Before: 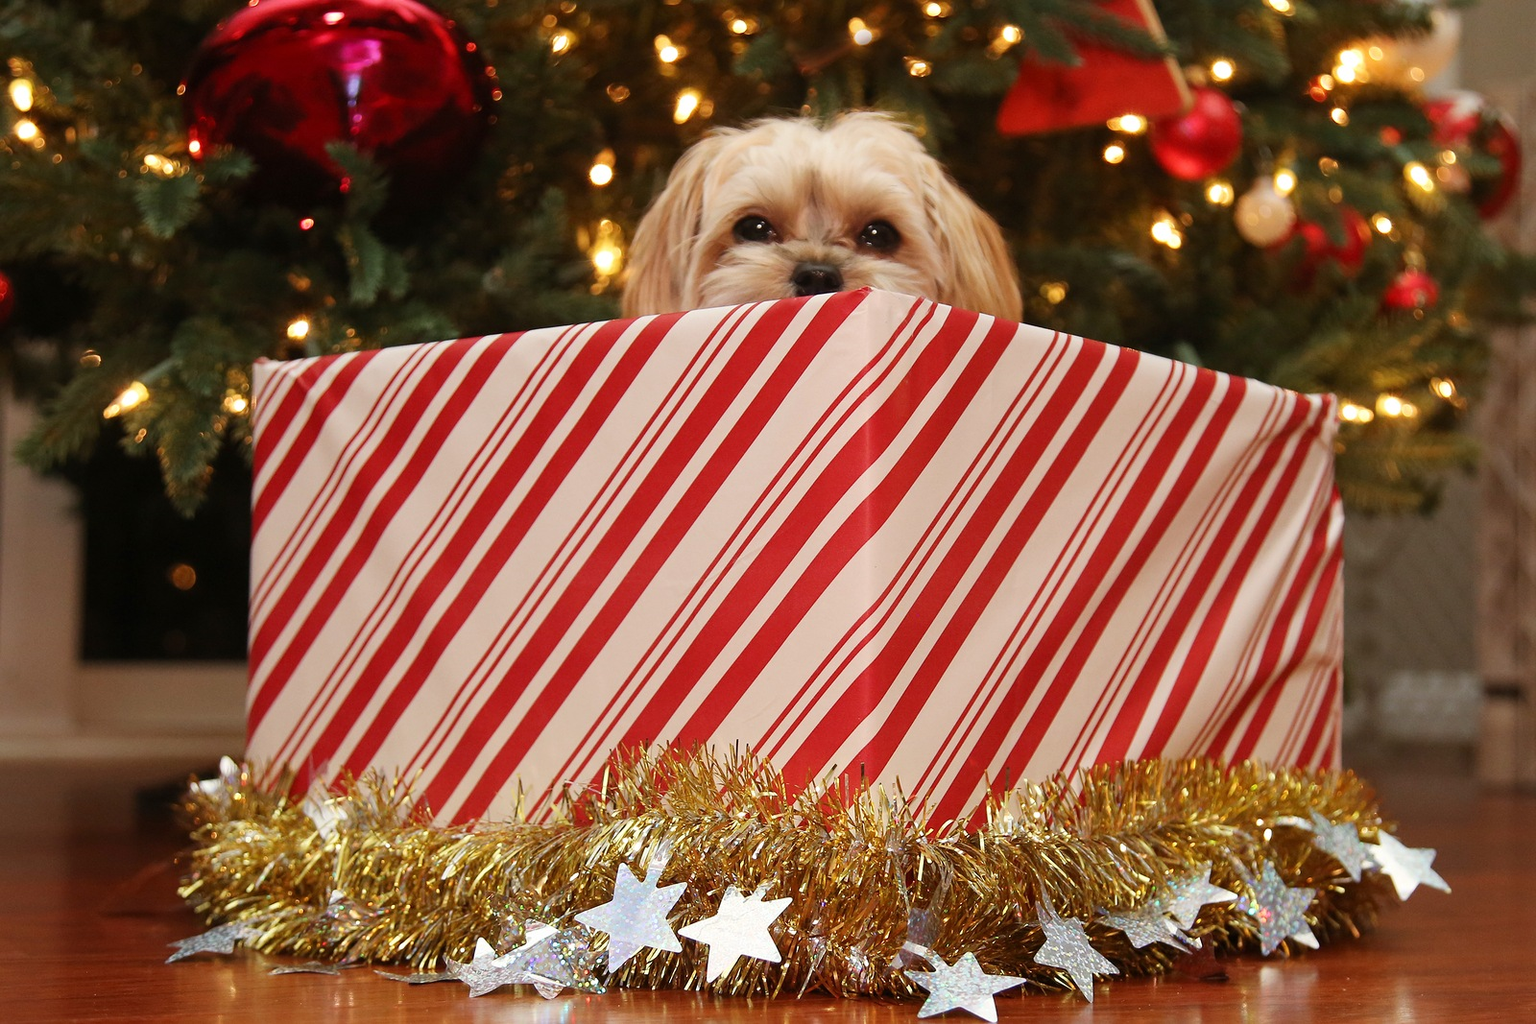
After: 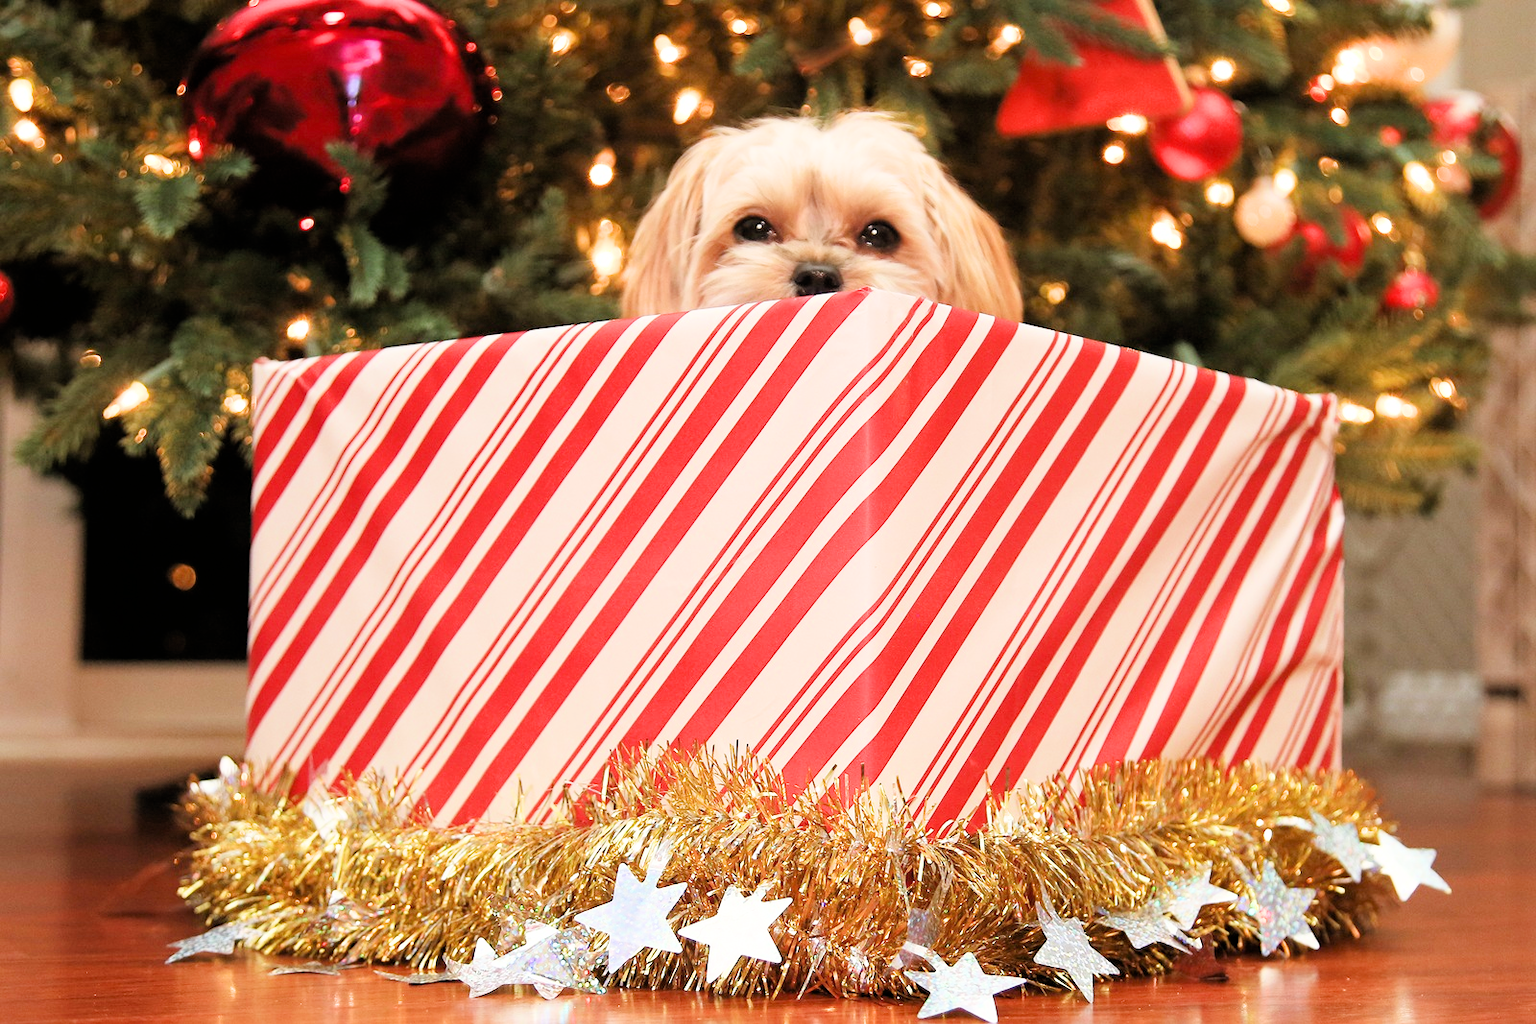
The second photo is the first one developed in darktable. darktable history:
tone equalizer: on, module defaults
filmic rgb: black relative exposure -4.88 EV, hardness 2.82
exposure: black level correction 0, exposure 1.55 EV, compensate exposure bias true, compensate highlight preservation false
